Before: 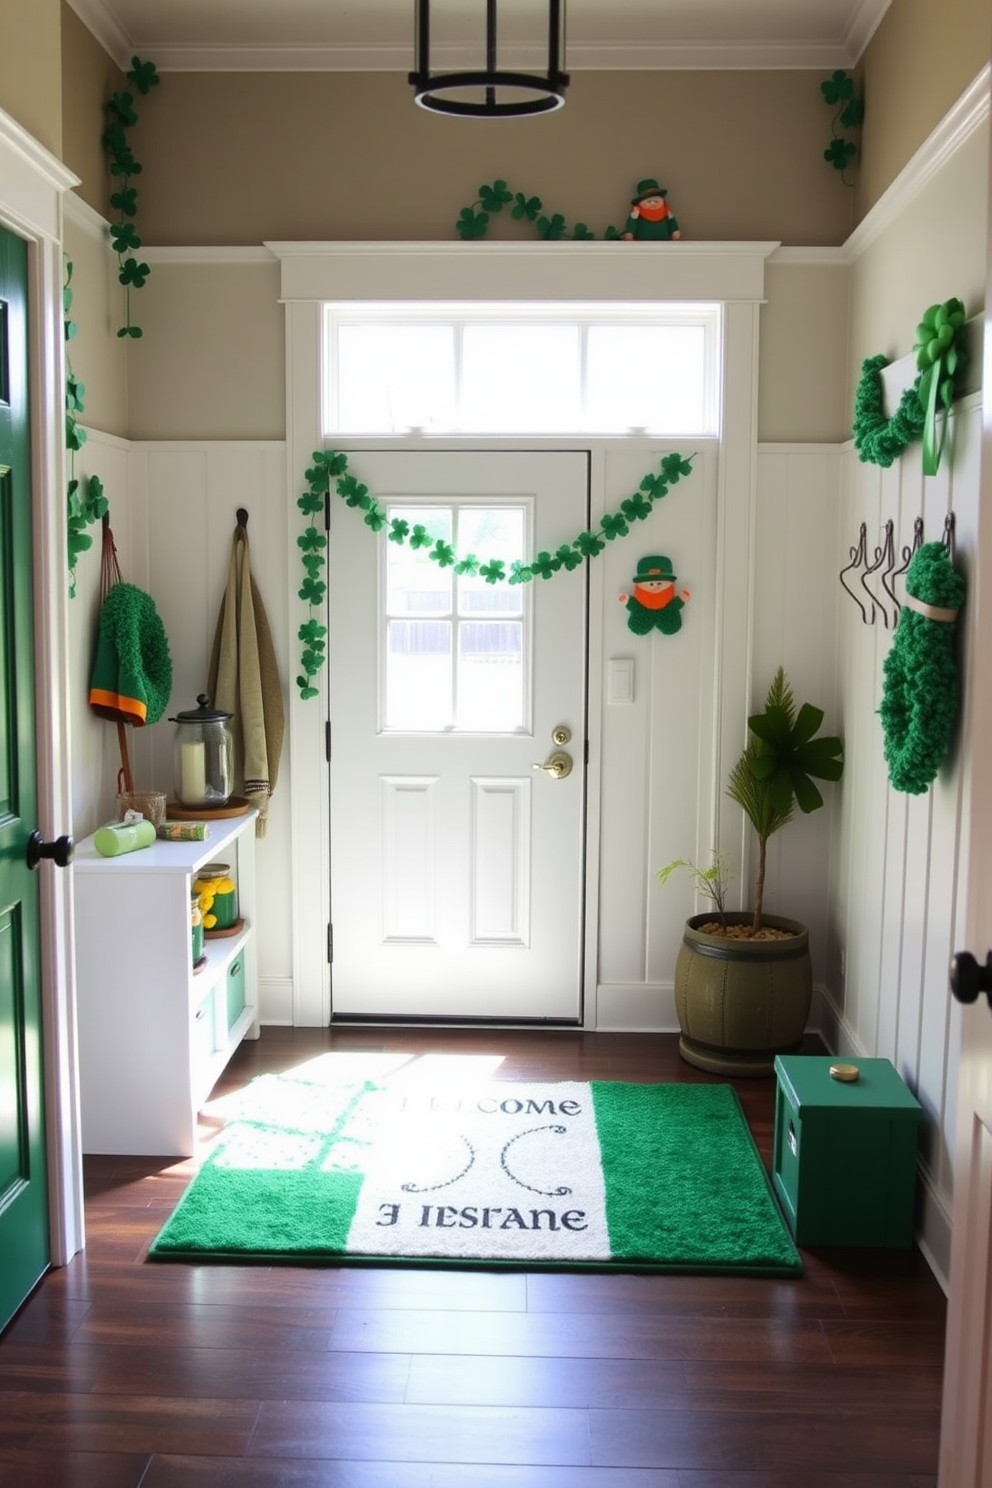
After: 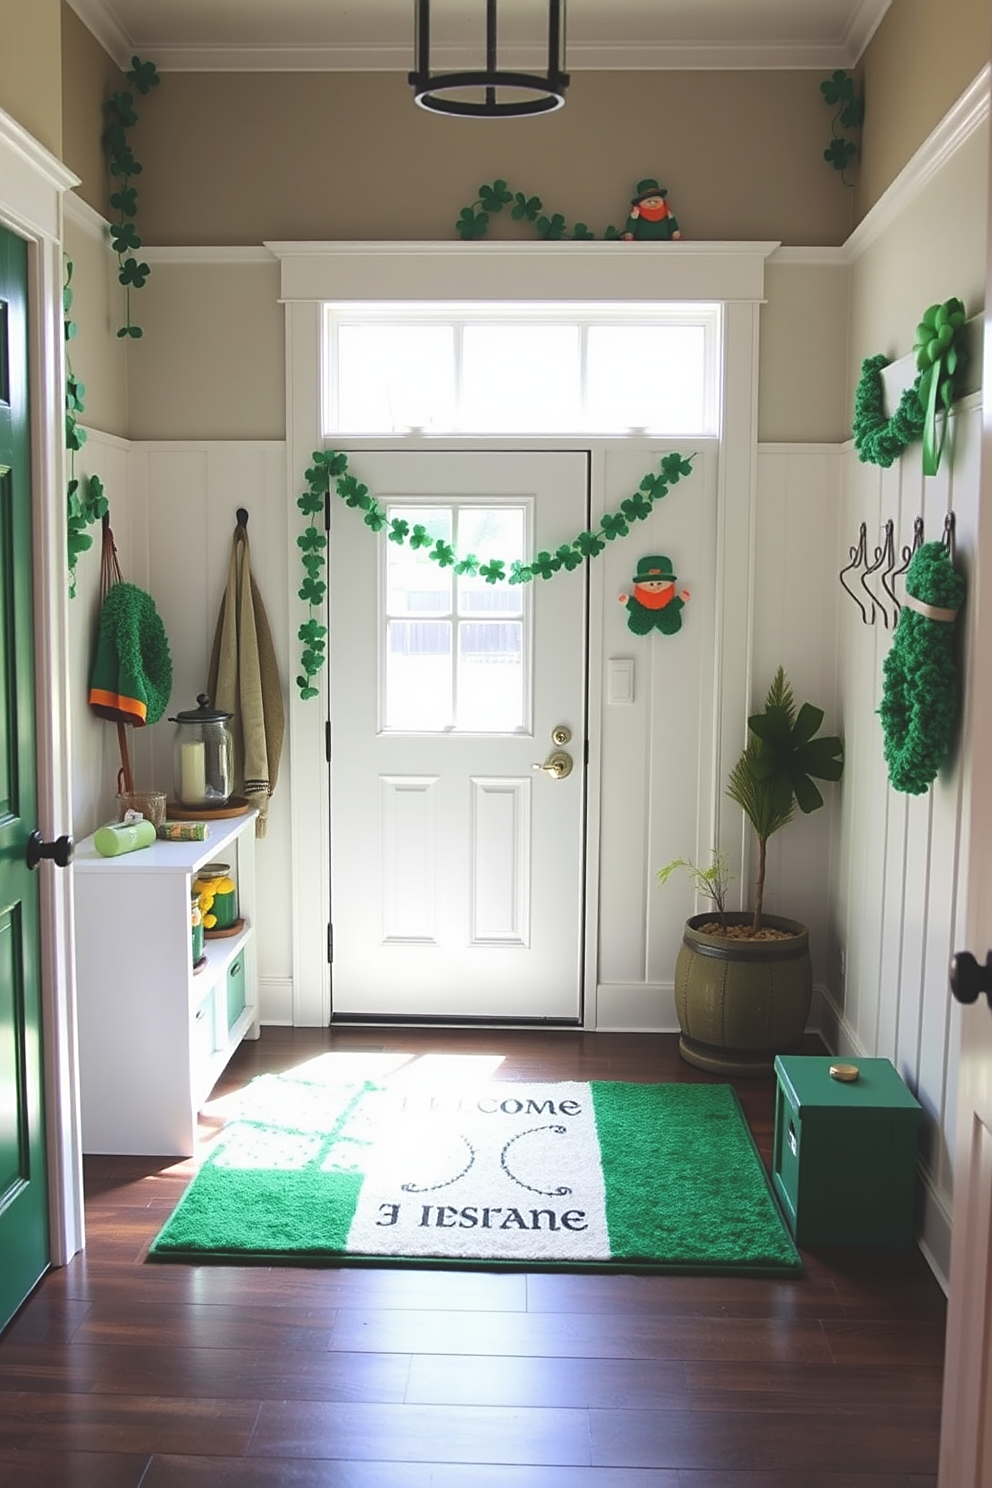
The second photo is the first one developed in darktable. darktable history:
sharpen: on, module defaults
exposure: black level correction -0.015, compensate highlight preservation false
